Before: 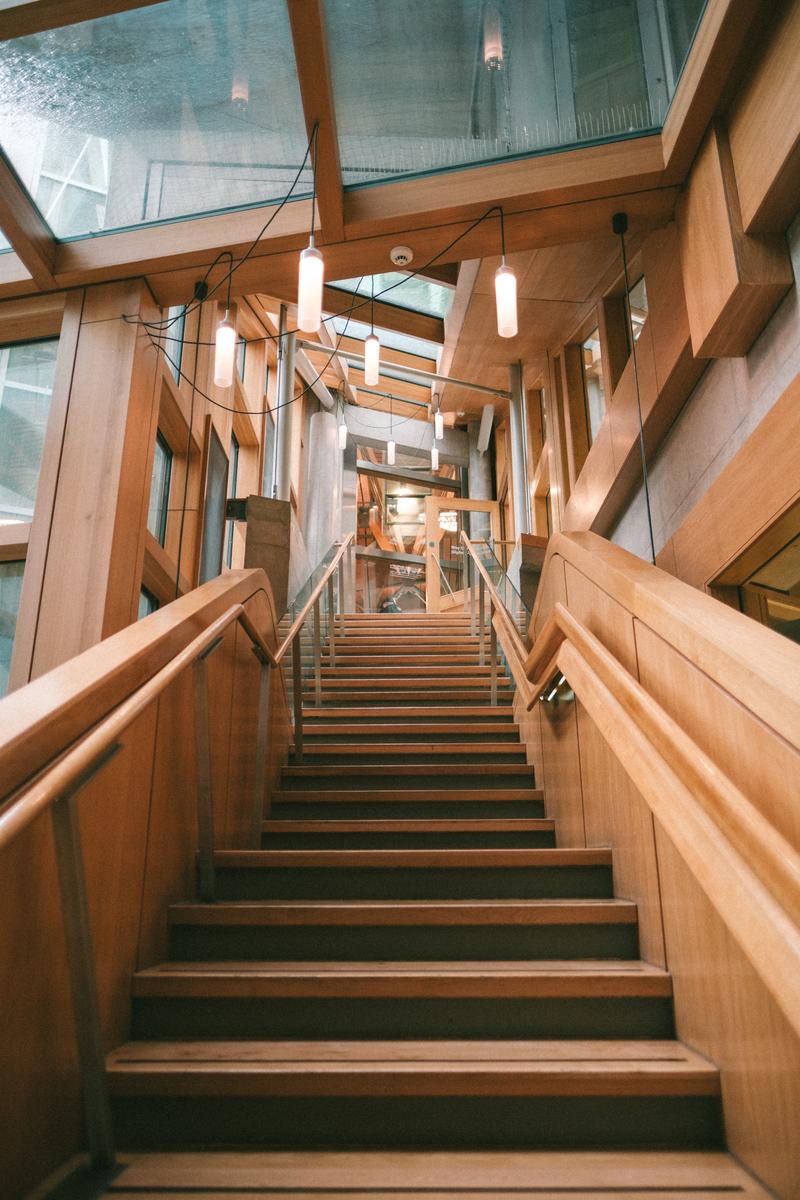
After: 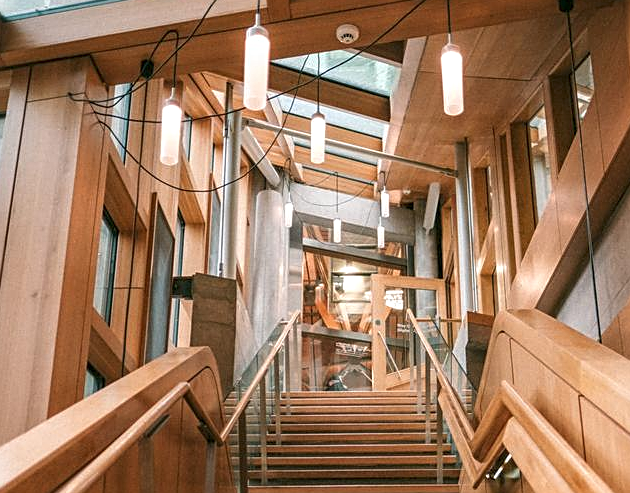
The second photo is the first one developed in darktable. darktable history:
local contrast: detail 130%
crop: left 6.836%, top 18.548%, right 14.342%, bottom 40.333%
sharpen: amount 0.494
